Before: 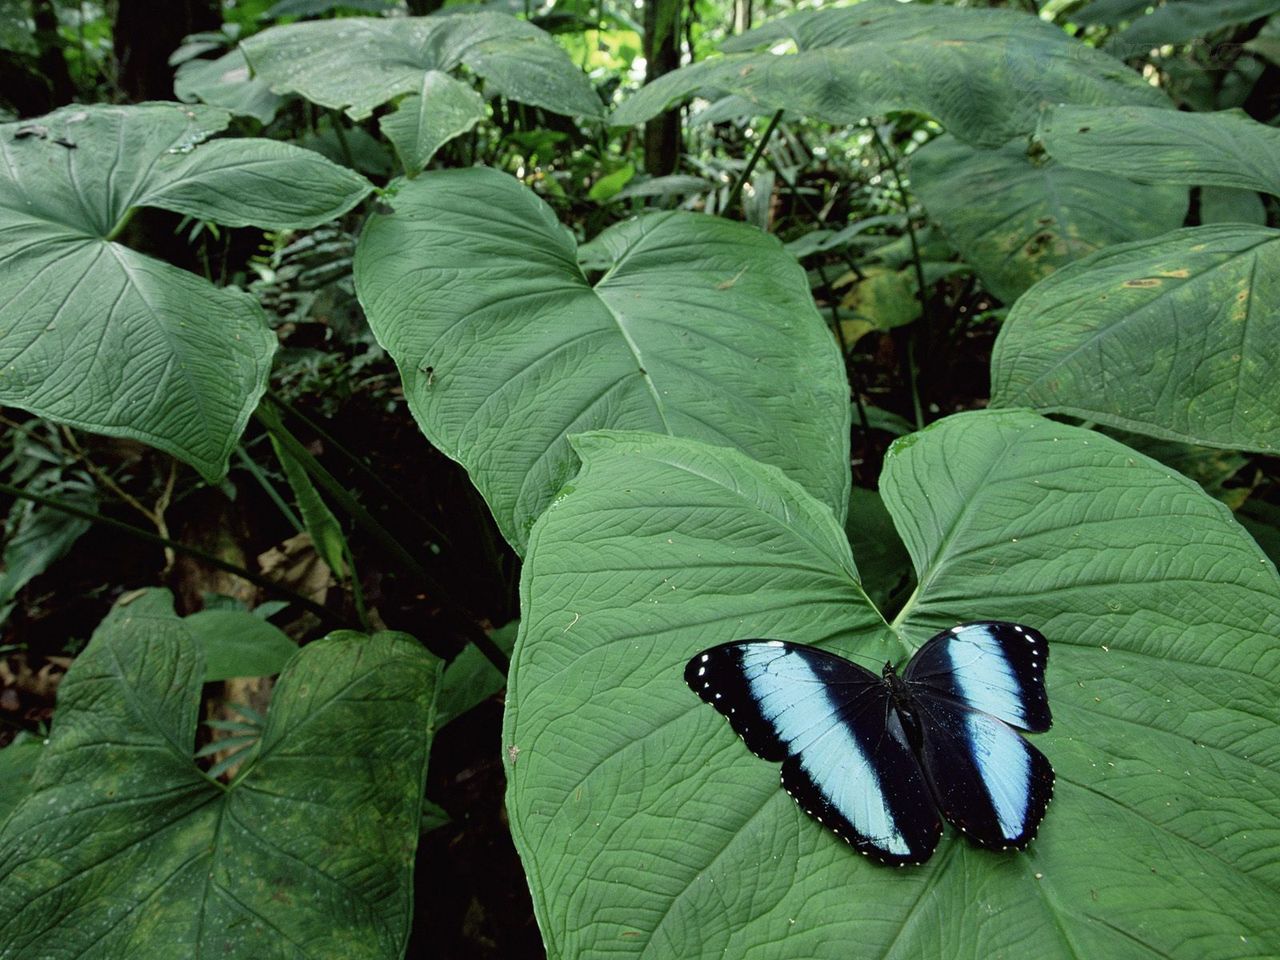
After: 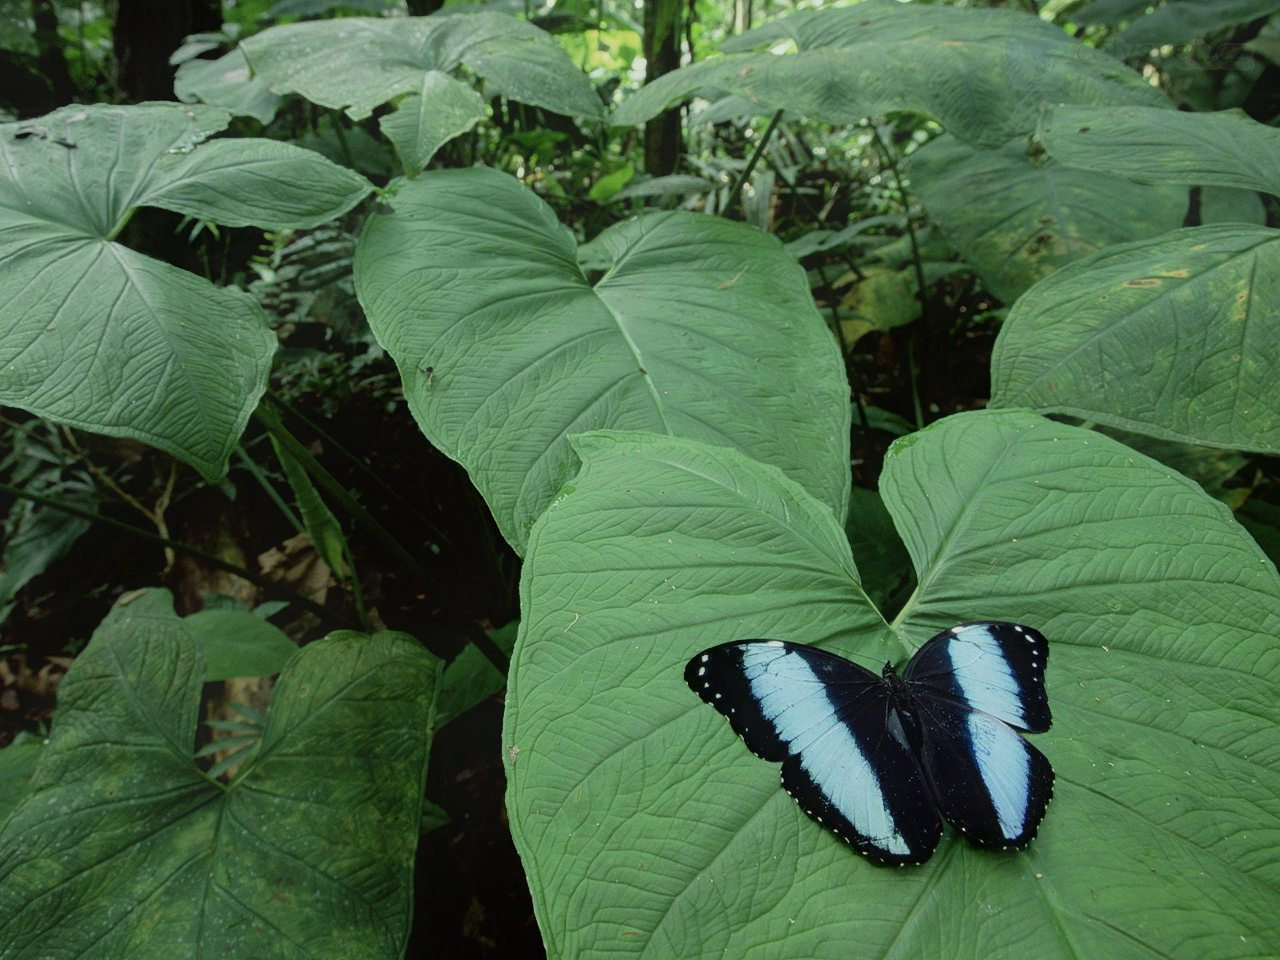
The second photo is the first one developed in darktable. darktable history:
contrast equalizer: octaves 7, y [[0.6 ×6], [0.55 ×6], [0 ×6], [0 ×6], [0 ×6]], mix -1
local contrast: on, module defaults
